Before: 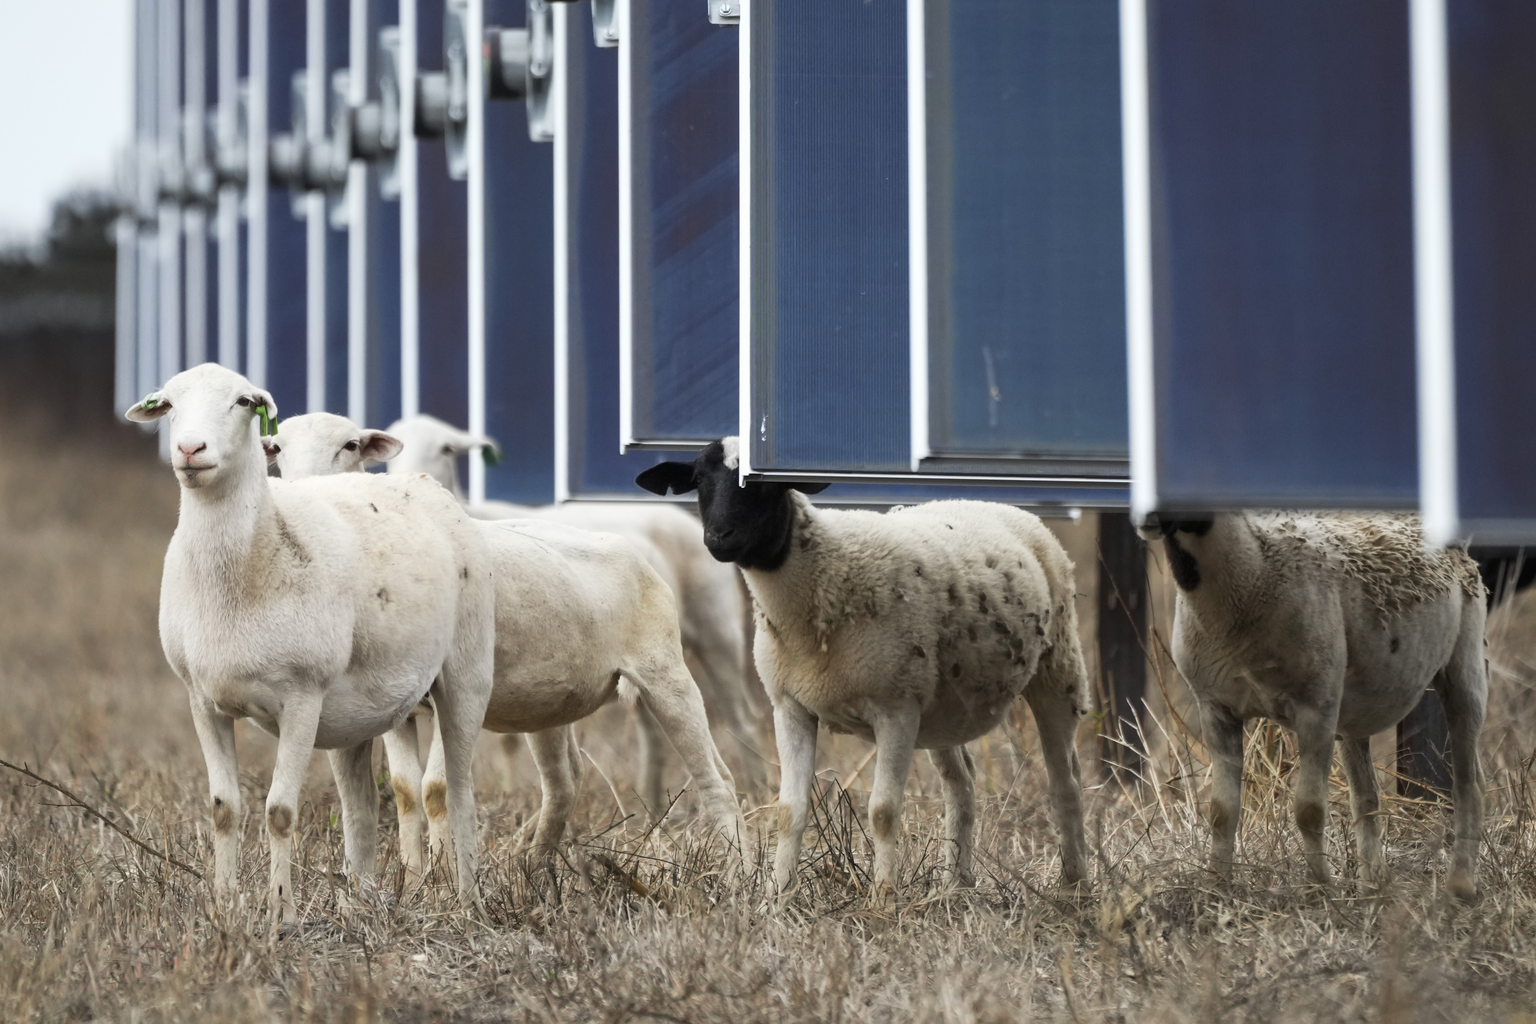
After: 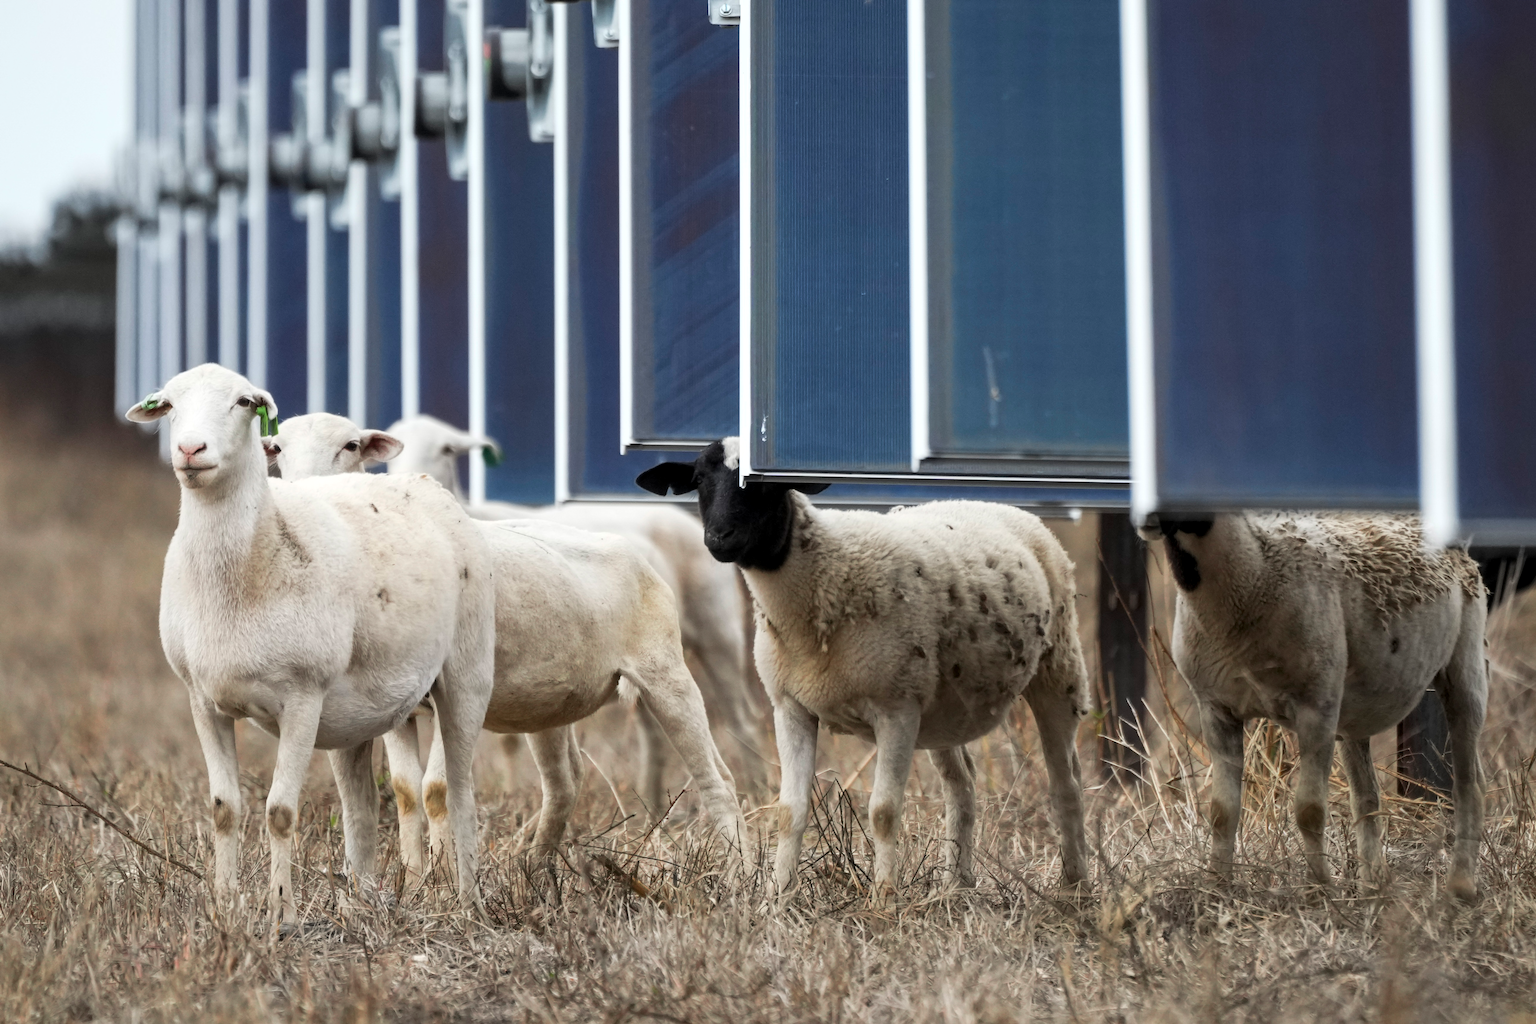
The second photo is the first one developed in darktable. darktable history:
local contrast: highlights 102%, shadows 98%, detail 120%, midtone range 0.2
